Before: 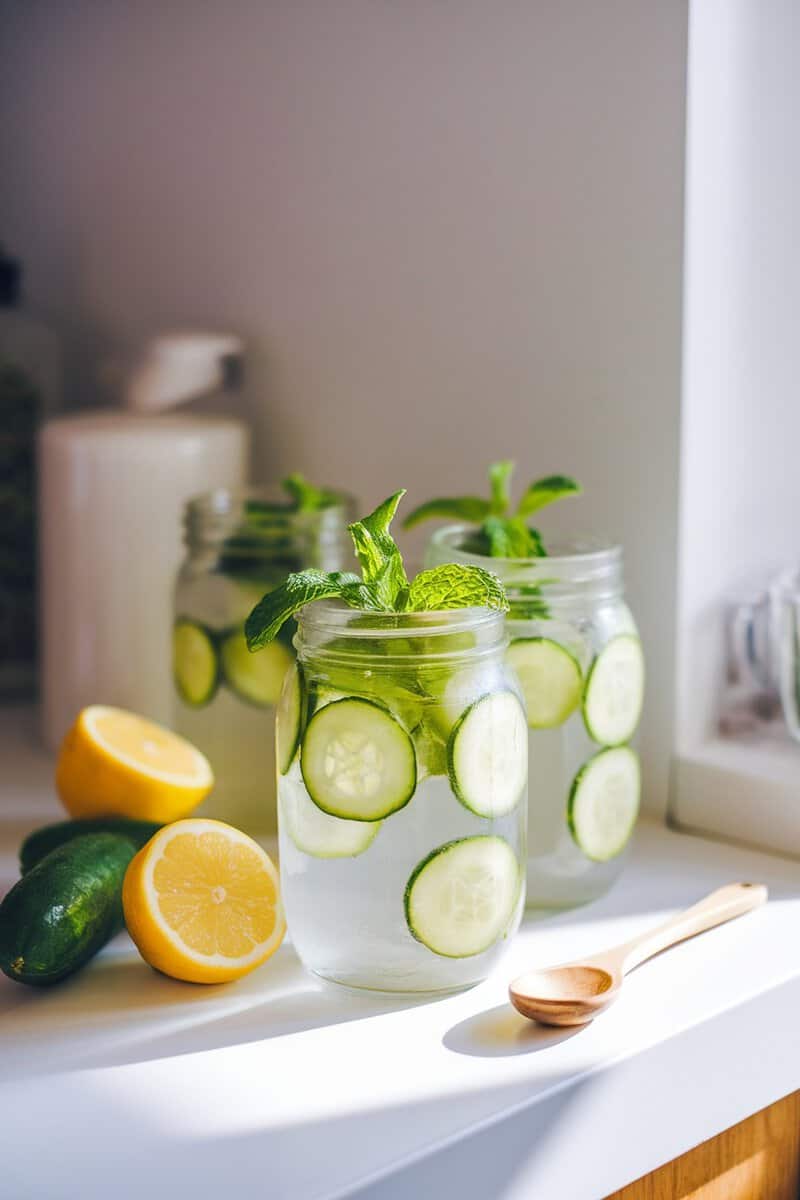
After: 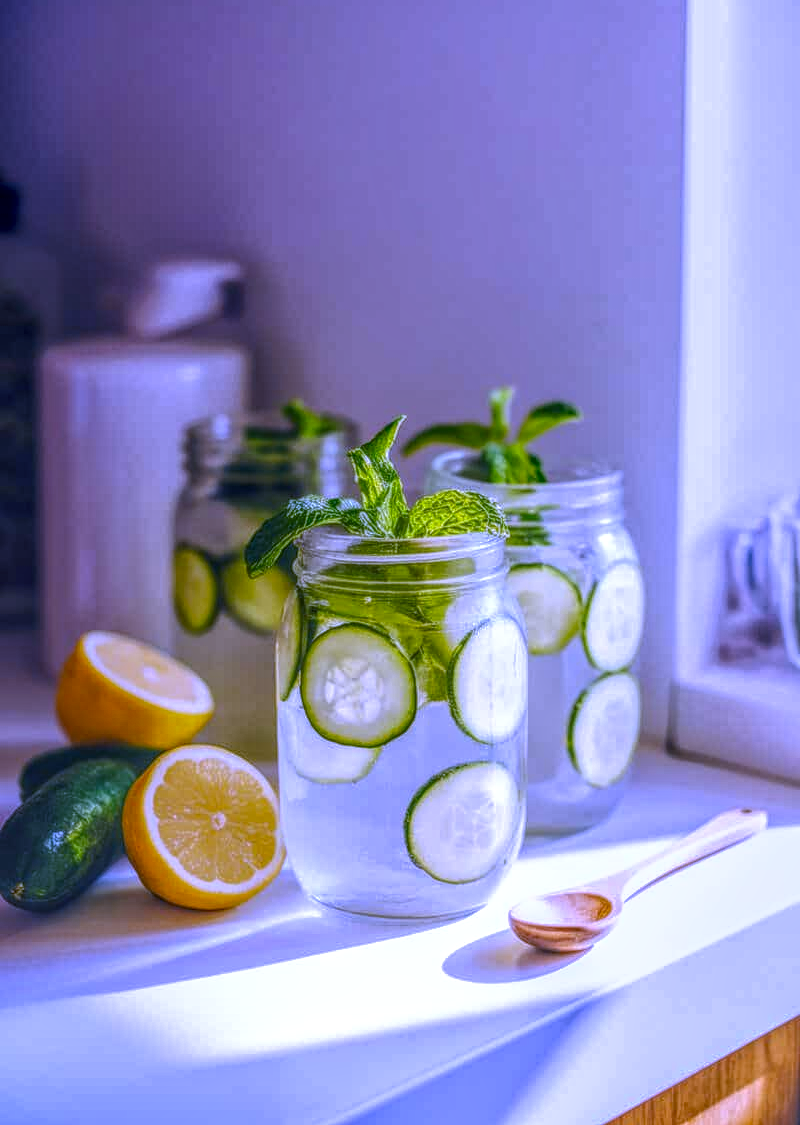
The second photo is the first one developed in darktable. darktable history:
contrast brightness saturation: brightness -0.2, saturation 0.08
crop and rotate: top 6.25%
local contrast: highlights 20%, shadows 30%, detail 200%, midtone range 0.2
white balance: red 0.98, blue 1.61
